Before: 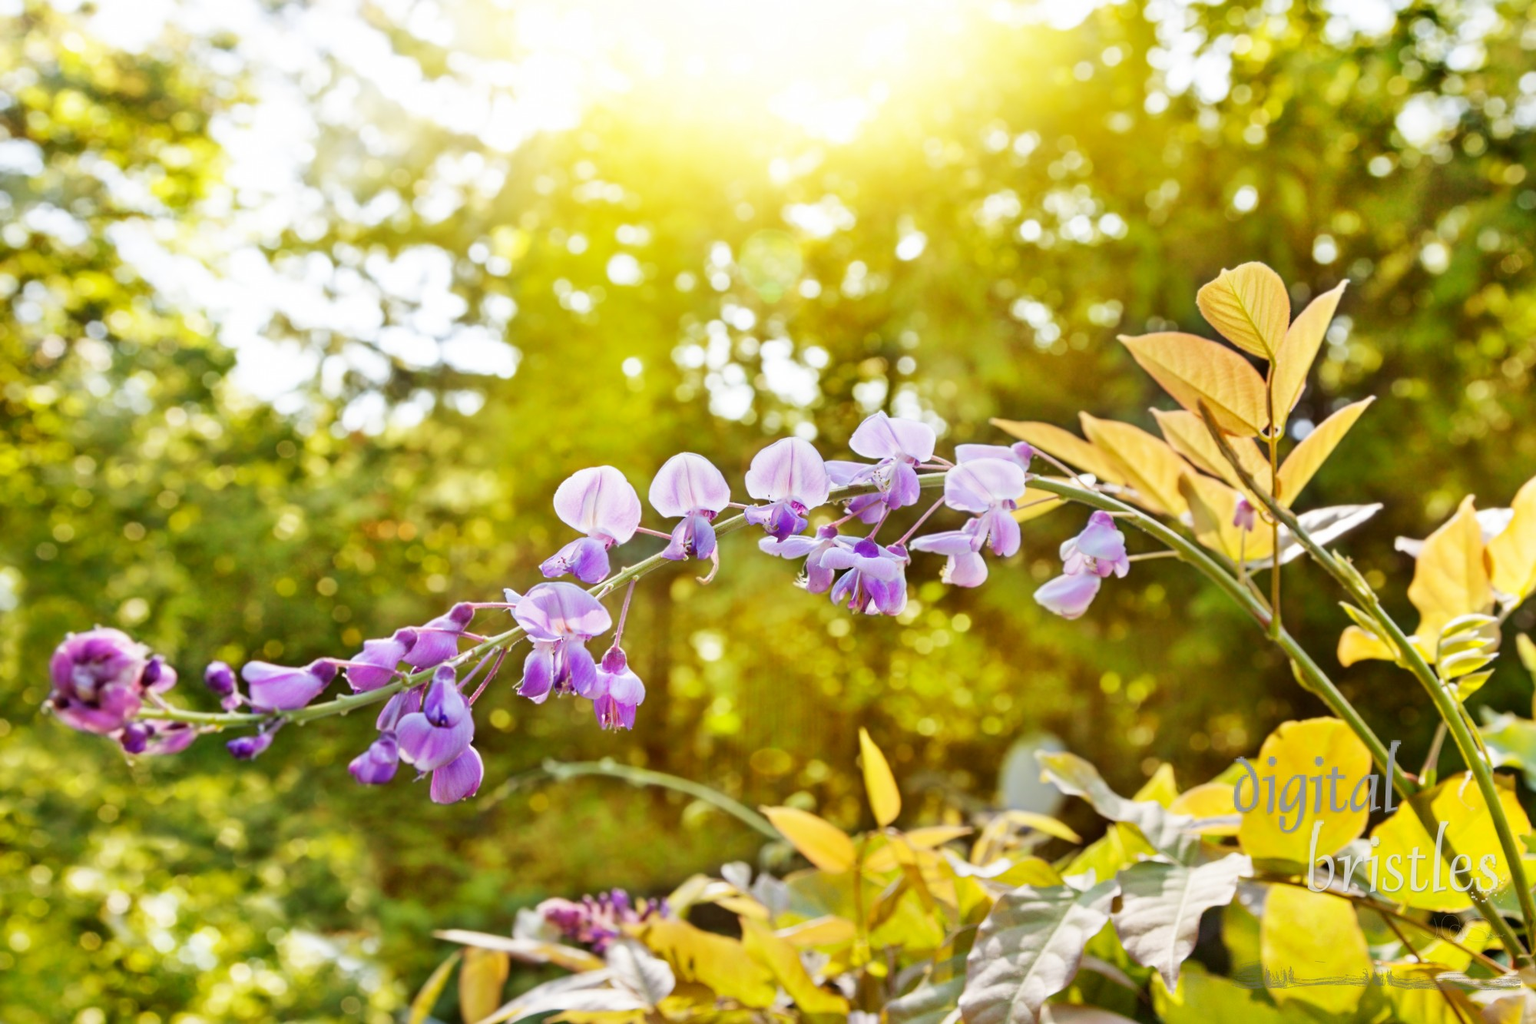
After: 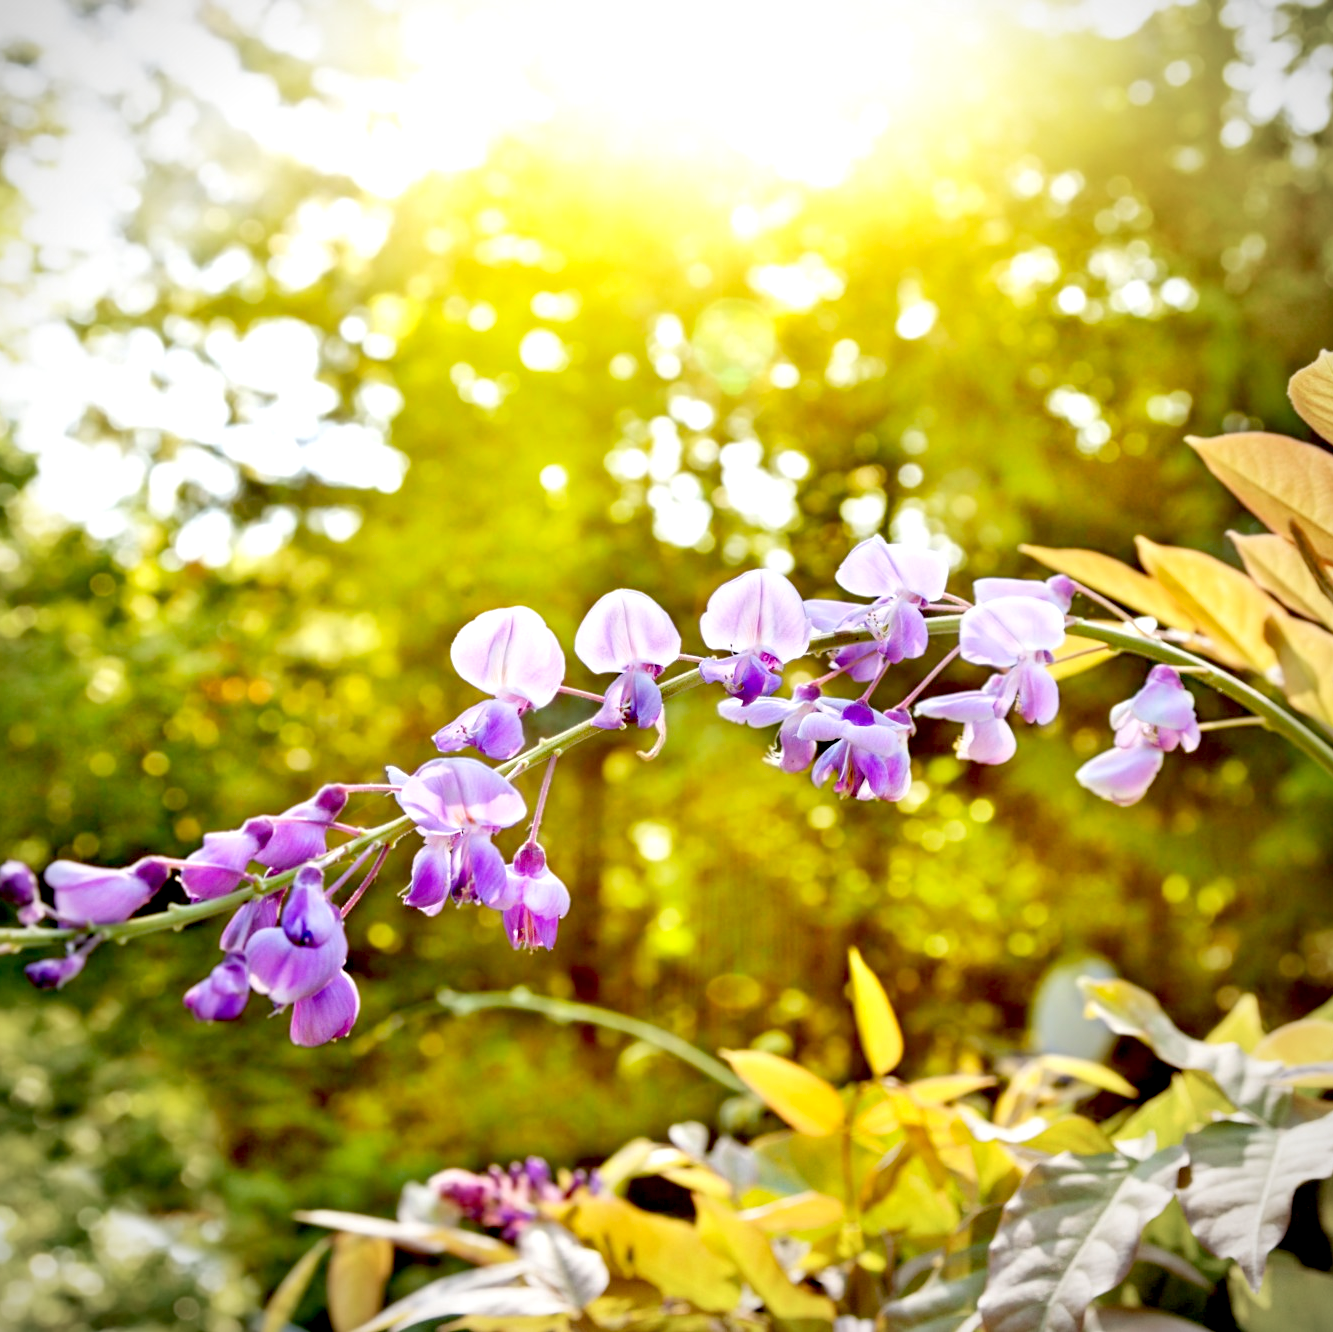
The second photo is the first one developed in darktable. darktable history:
shadows and highlights: shadows 12, white point adjustment 1.2, highlights -0.36, soften with gaussian
vignetting: fall-off radius 60.92%
crop and rotate: left 13.537%, right 19.796%
exposure: black level correction 0.031, exposure 0.304 EV, compensate highlight preservation false
